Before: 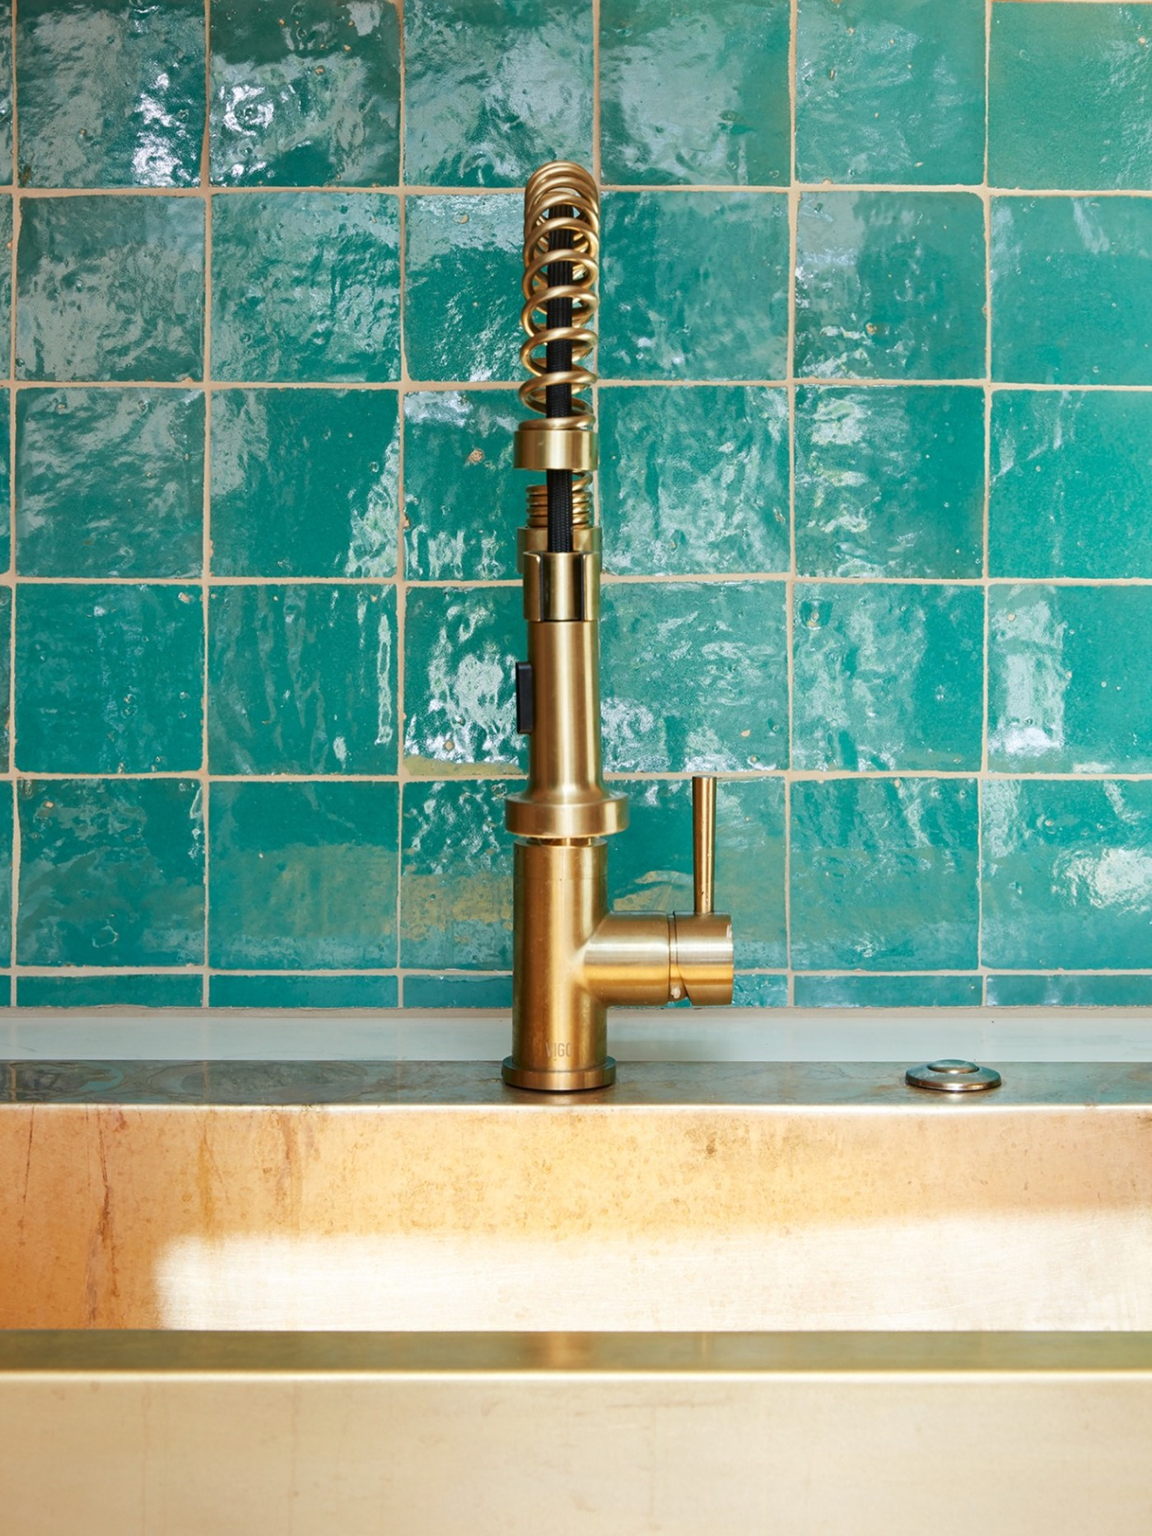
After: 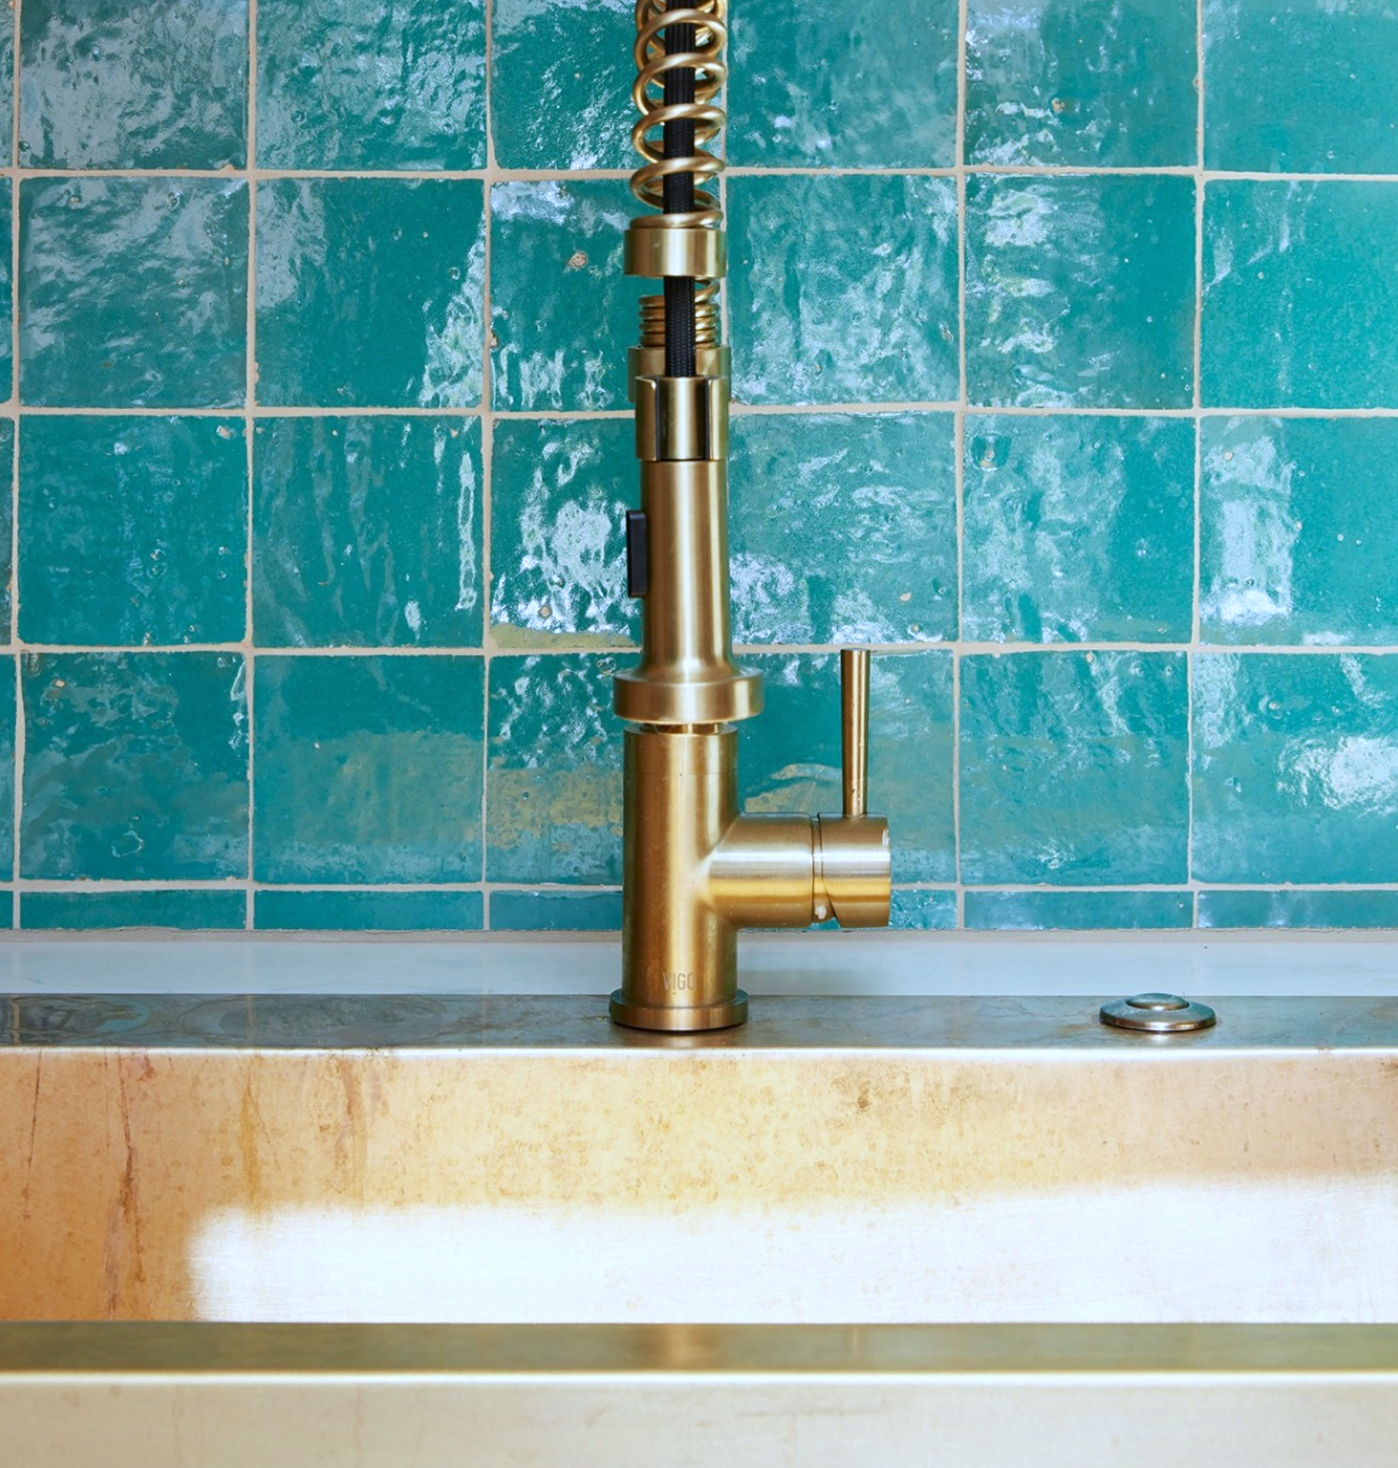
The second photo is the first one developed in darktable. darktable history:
crop and rotate: top 15.774%, bottom 5.506%
white balance: red 0.926, green 1.003, blue 1.133
